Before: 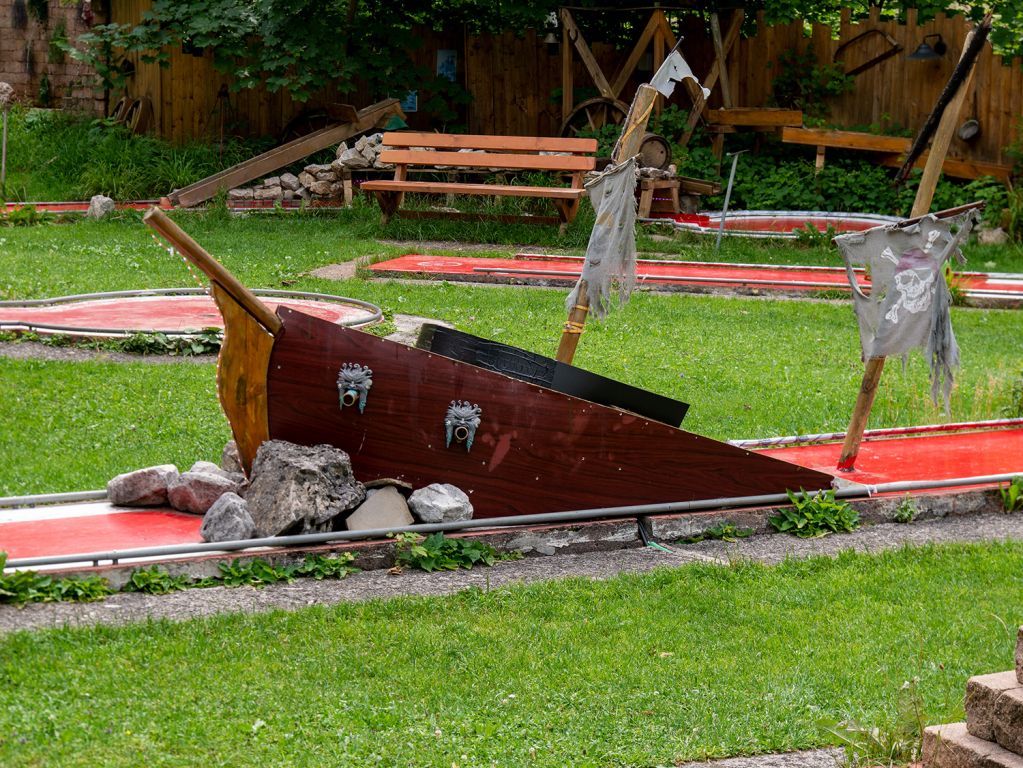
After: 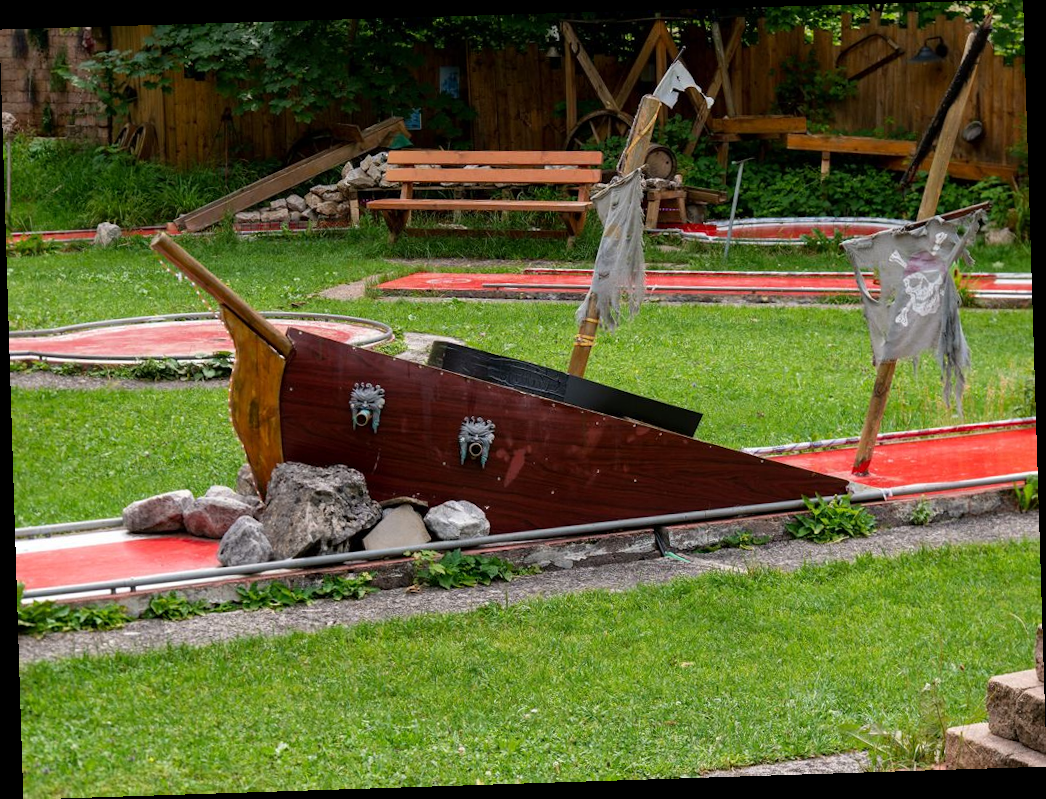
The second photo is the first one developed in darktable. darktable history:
rotate and perspective: rotation -1.77°, lens shift (horizontal) 0.004, automatic cropping off
tone equalizer: on, module defaults
